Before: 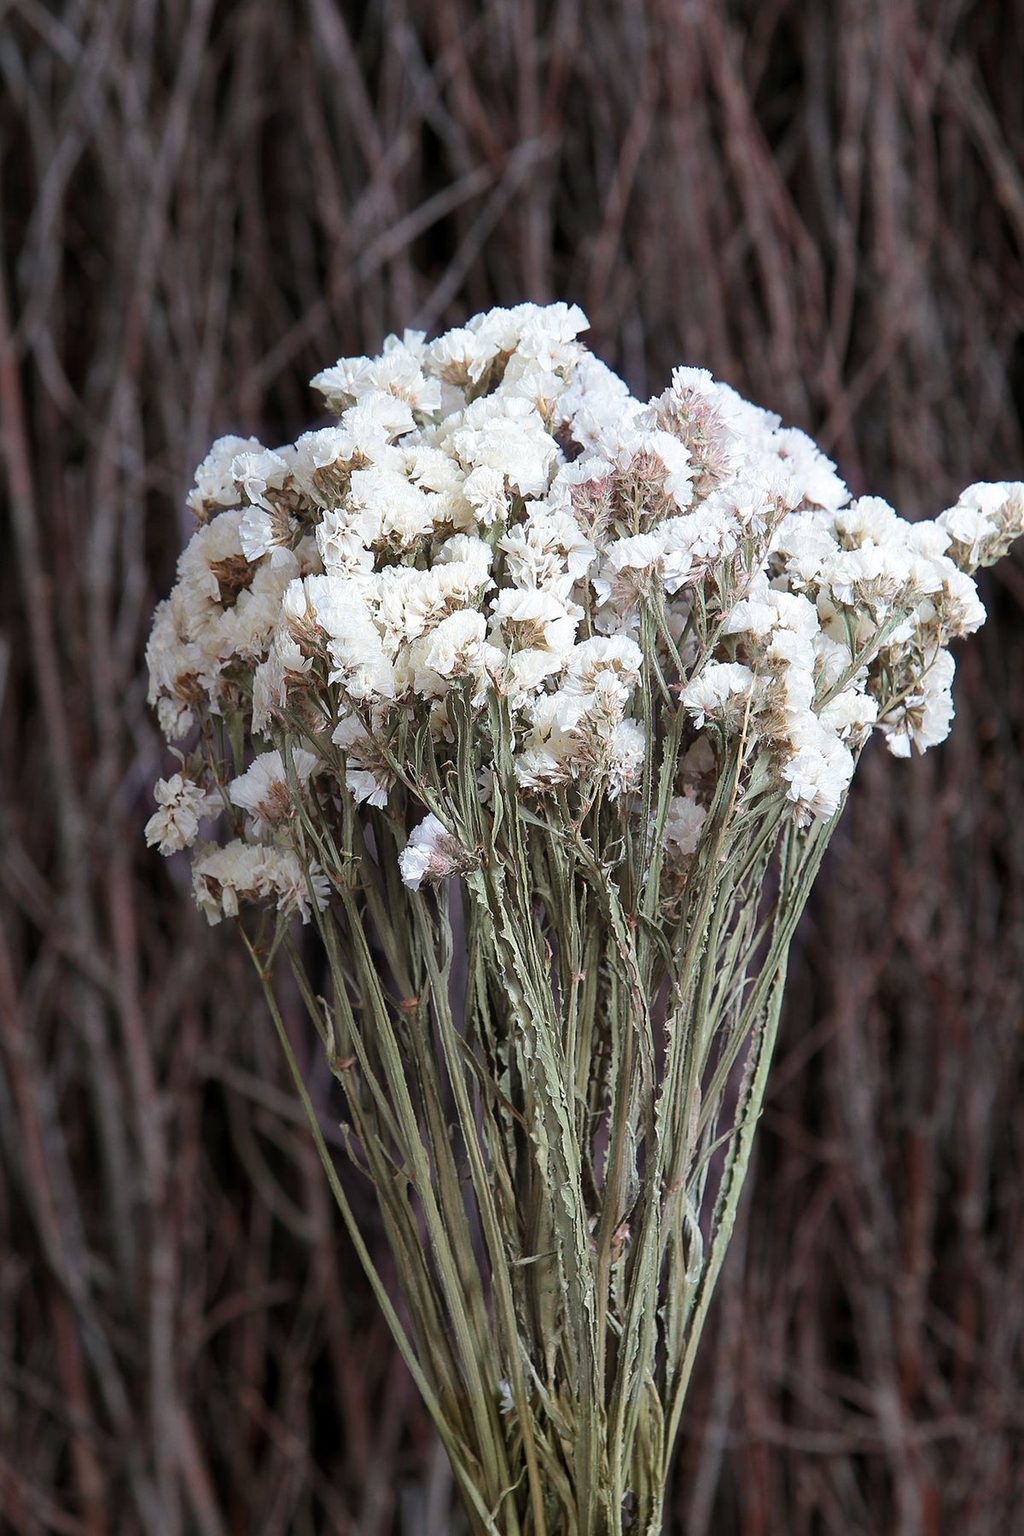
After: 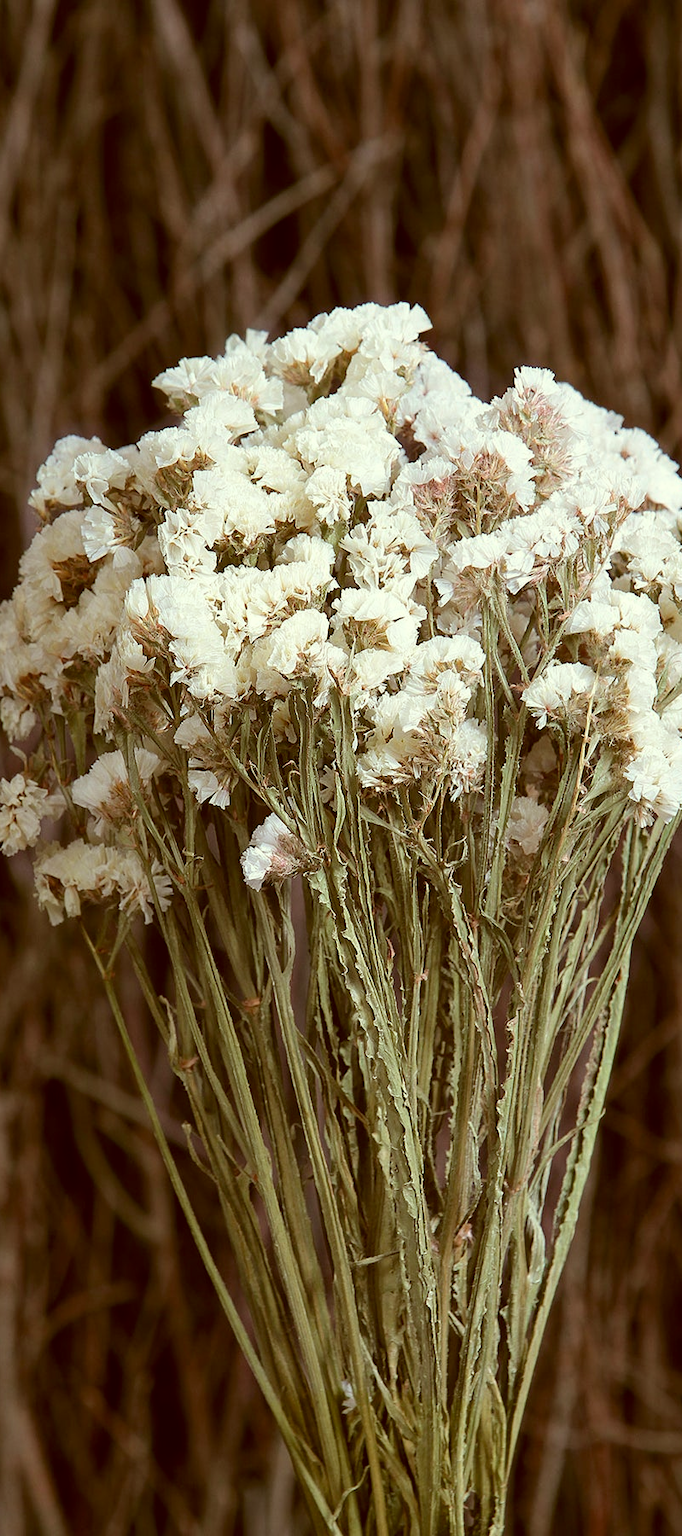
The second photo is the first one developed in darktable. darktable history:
contrast brightness saturation: saturation -0.04
crop and rotate: left 15.446%, right 17.836%
color correction: highlights a* -5.3, highlights b* 9.8, shadows a* 9.8, shadows b* 24.26
